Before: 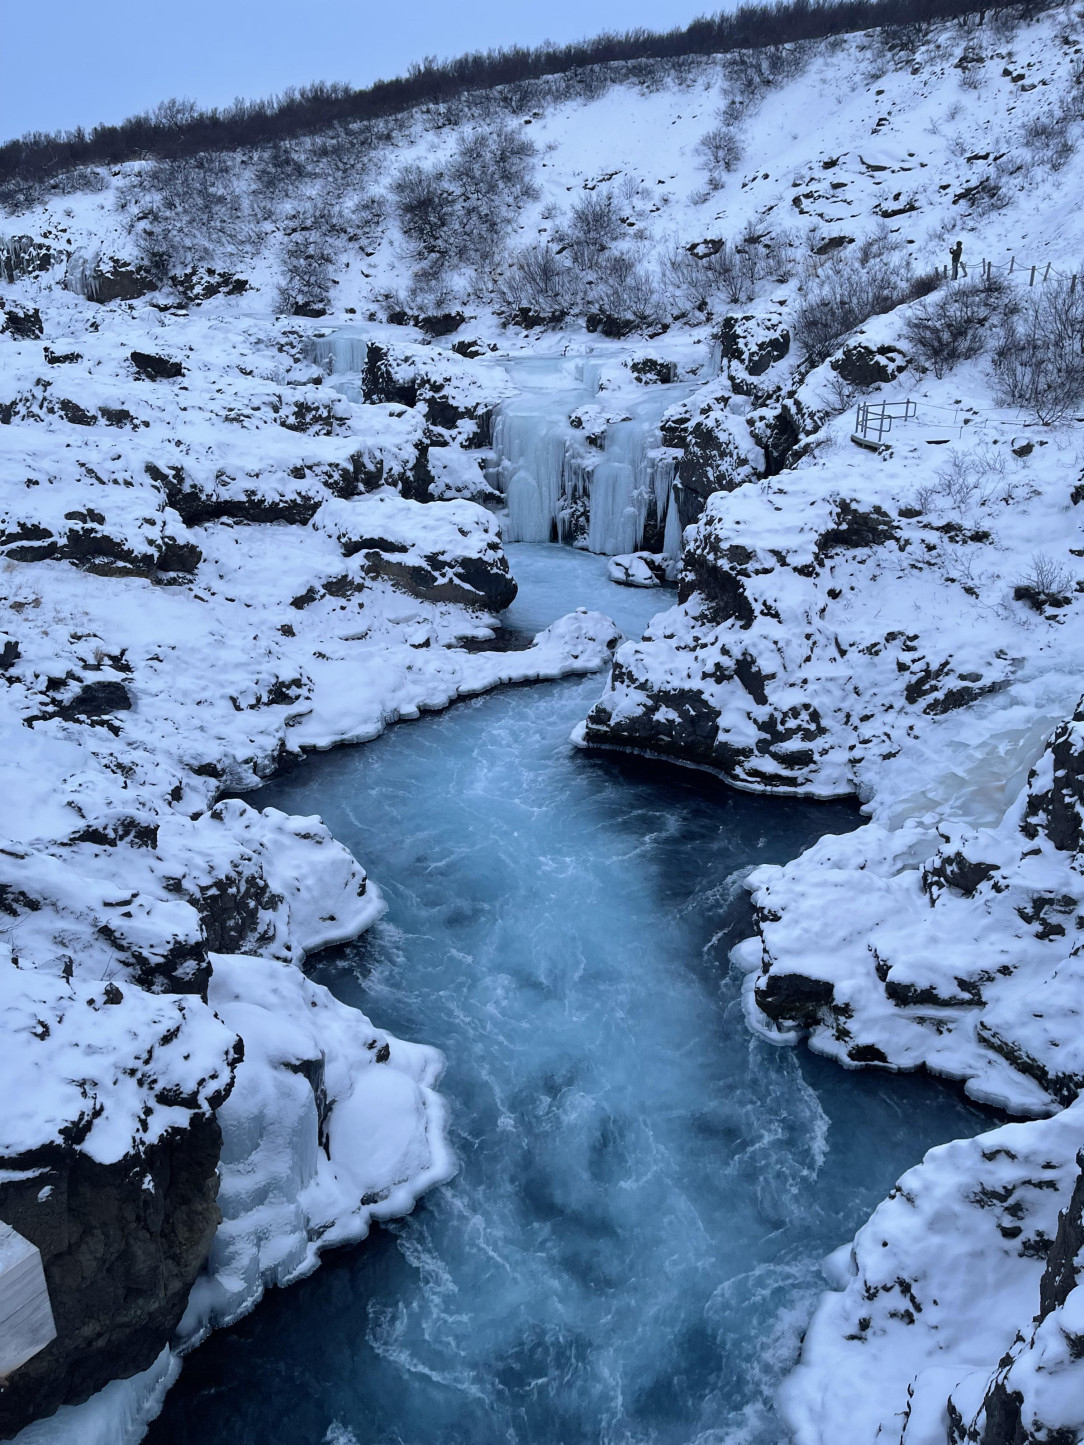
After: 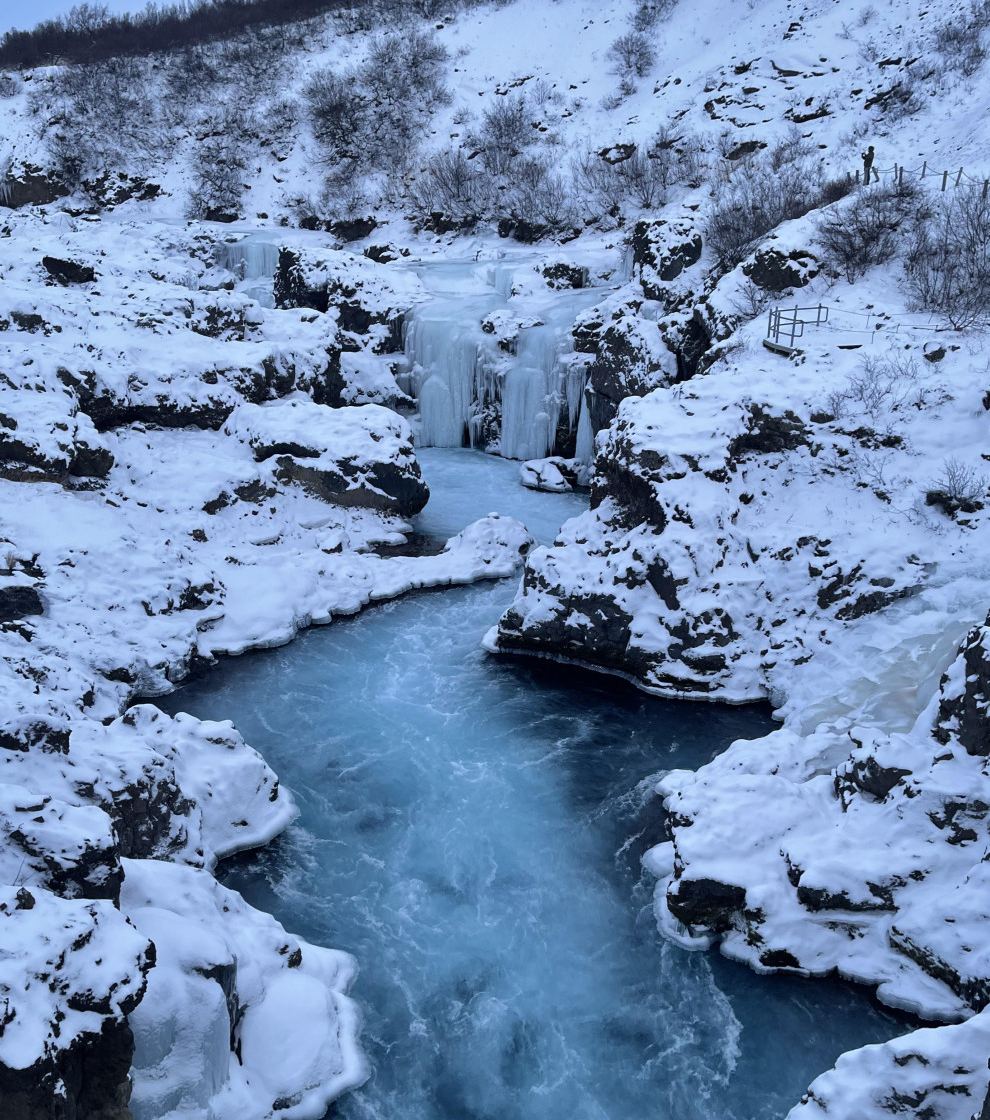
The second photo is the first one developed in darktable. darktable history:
shadows and highlights: shadows 25, highlights -48, soften with gaussian
white balance: emerald 1
crop: left 8.155%, top 6.611%, bottom 15.385%
